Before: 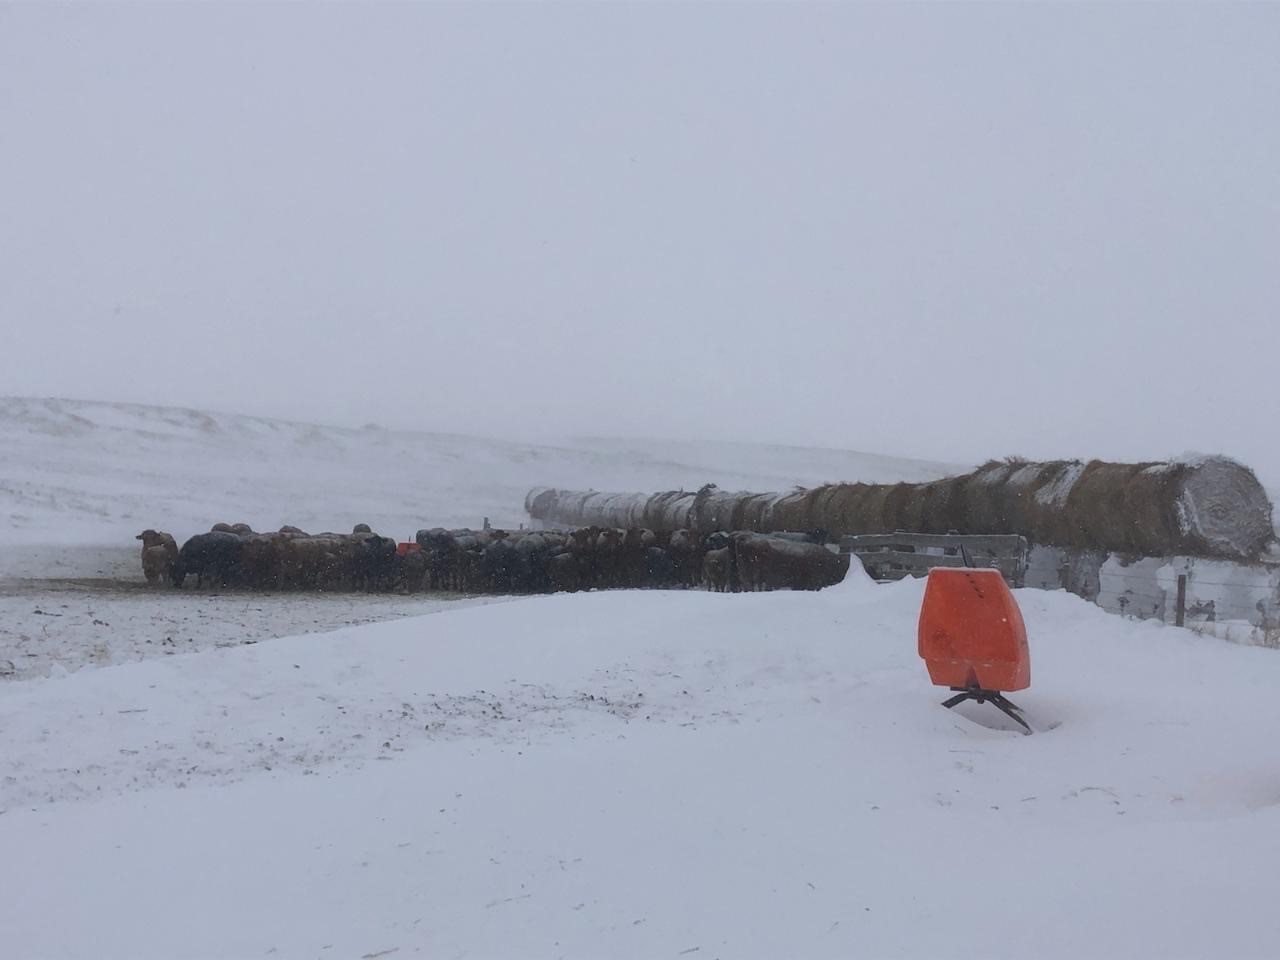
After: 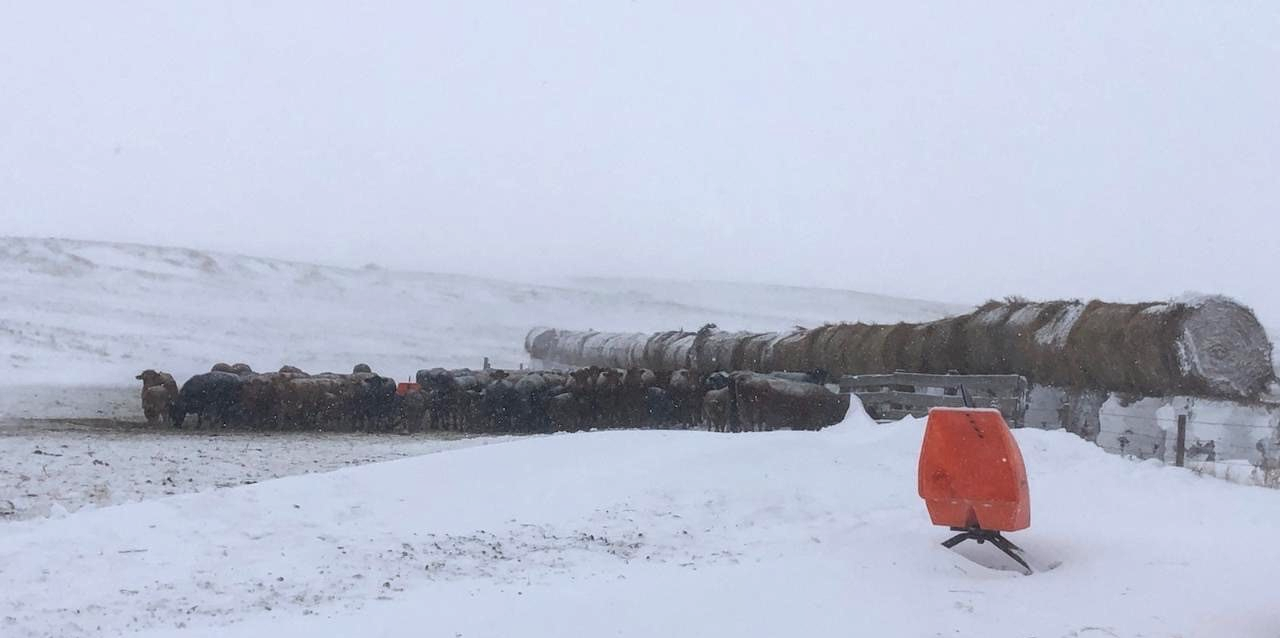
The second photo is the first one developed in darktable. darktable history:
exposure: black level correction -0.002, exposure 0.54 EV, compensate highlight preservation false
tone equalizer: on, module defaults
local contrast: on, module defaults
crop: top 16.727%, bottom 16.727%
